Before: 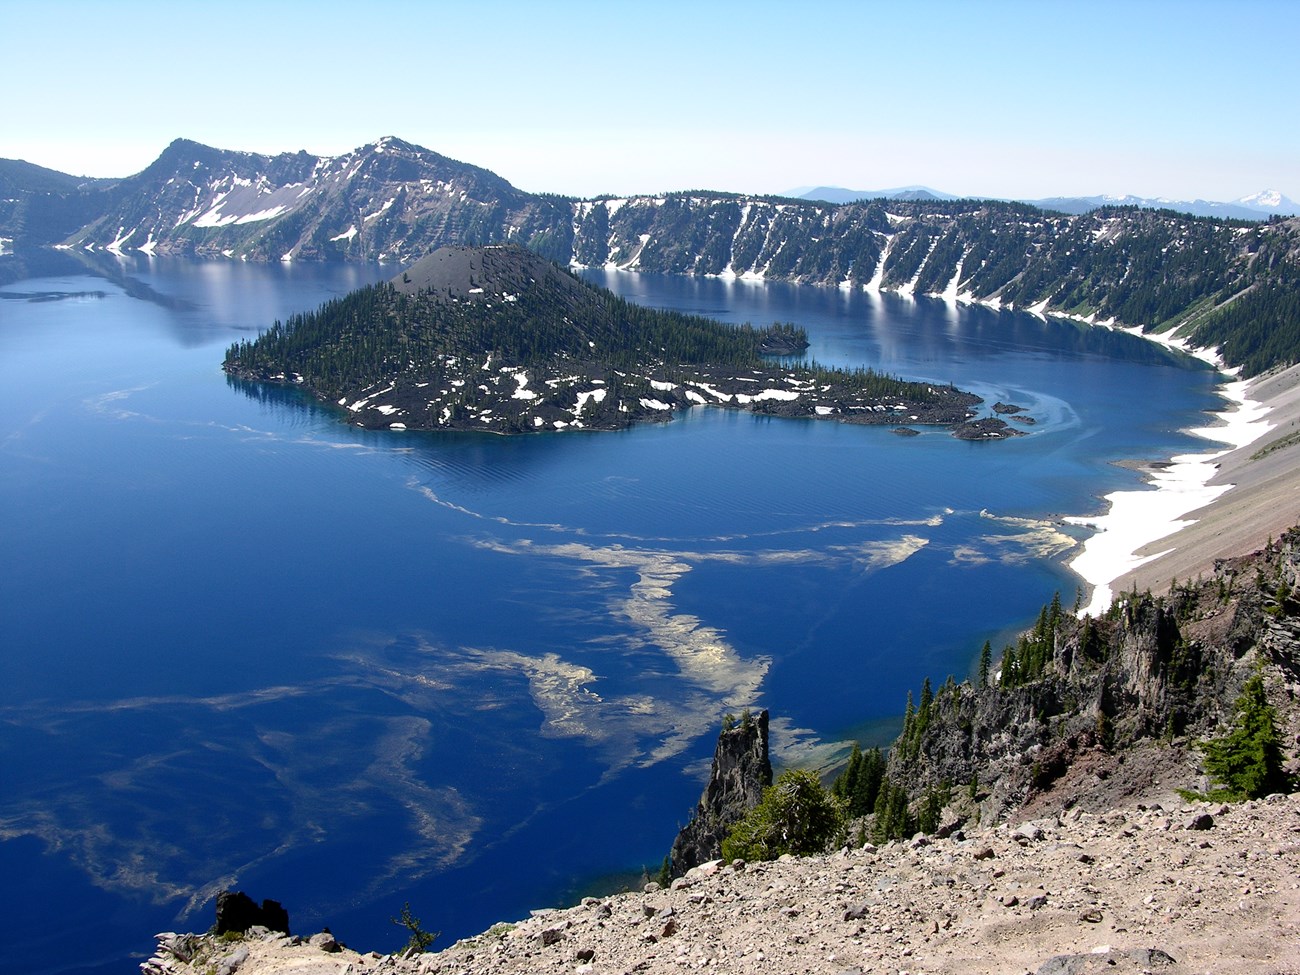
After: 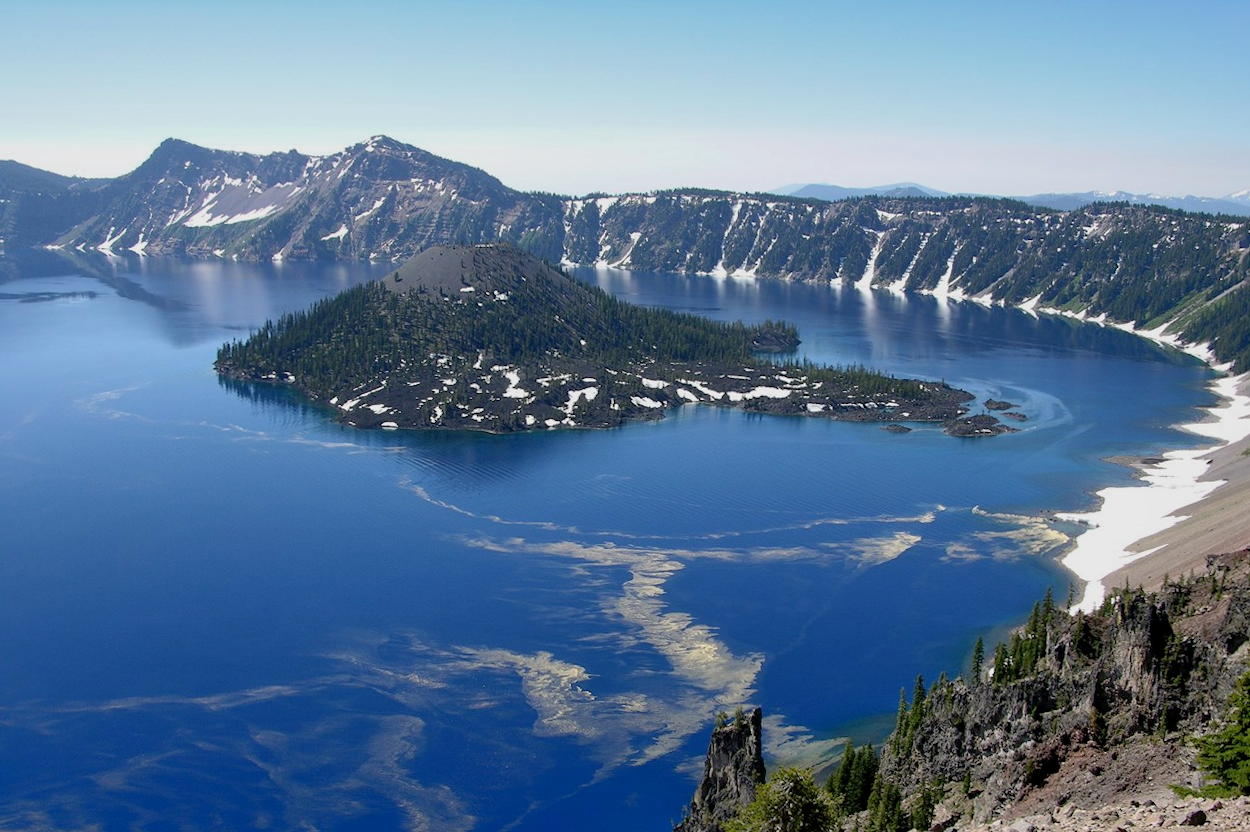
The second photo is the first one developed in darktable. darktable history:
exposure: black level correction 0.001, exposure -0.197 EV, compensate exposure bias true, compensate highlight preservation false
shadows and highlights: on, module defaults
crop and rotate: angle 0.231°, left 0.393%, right 2.865%, bottom 14.166%
